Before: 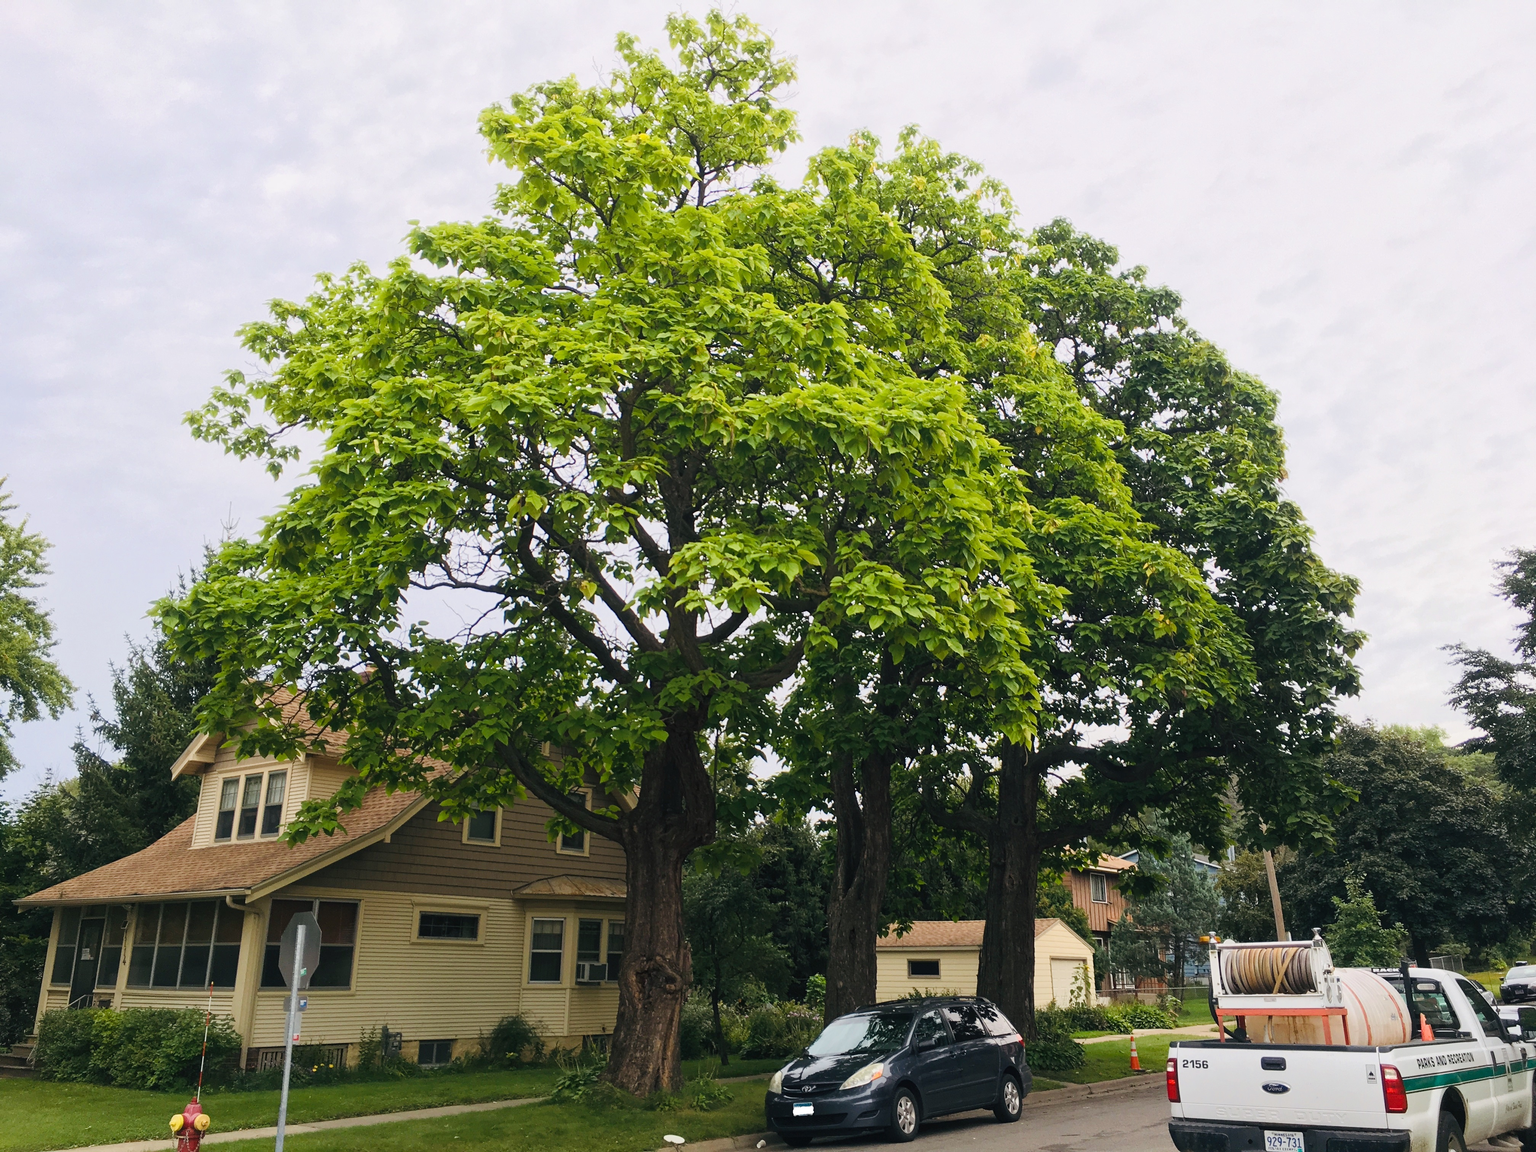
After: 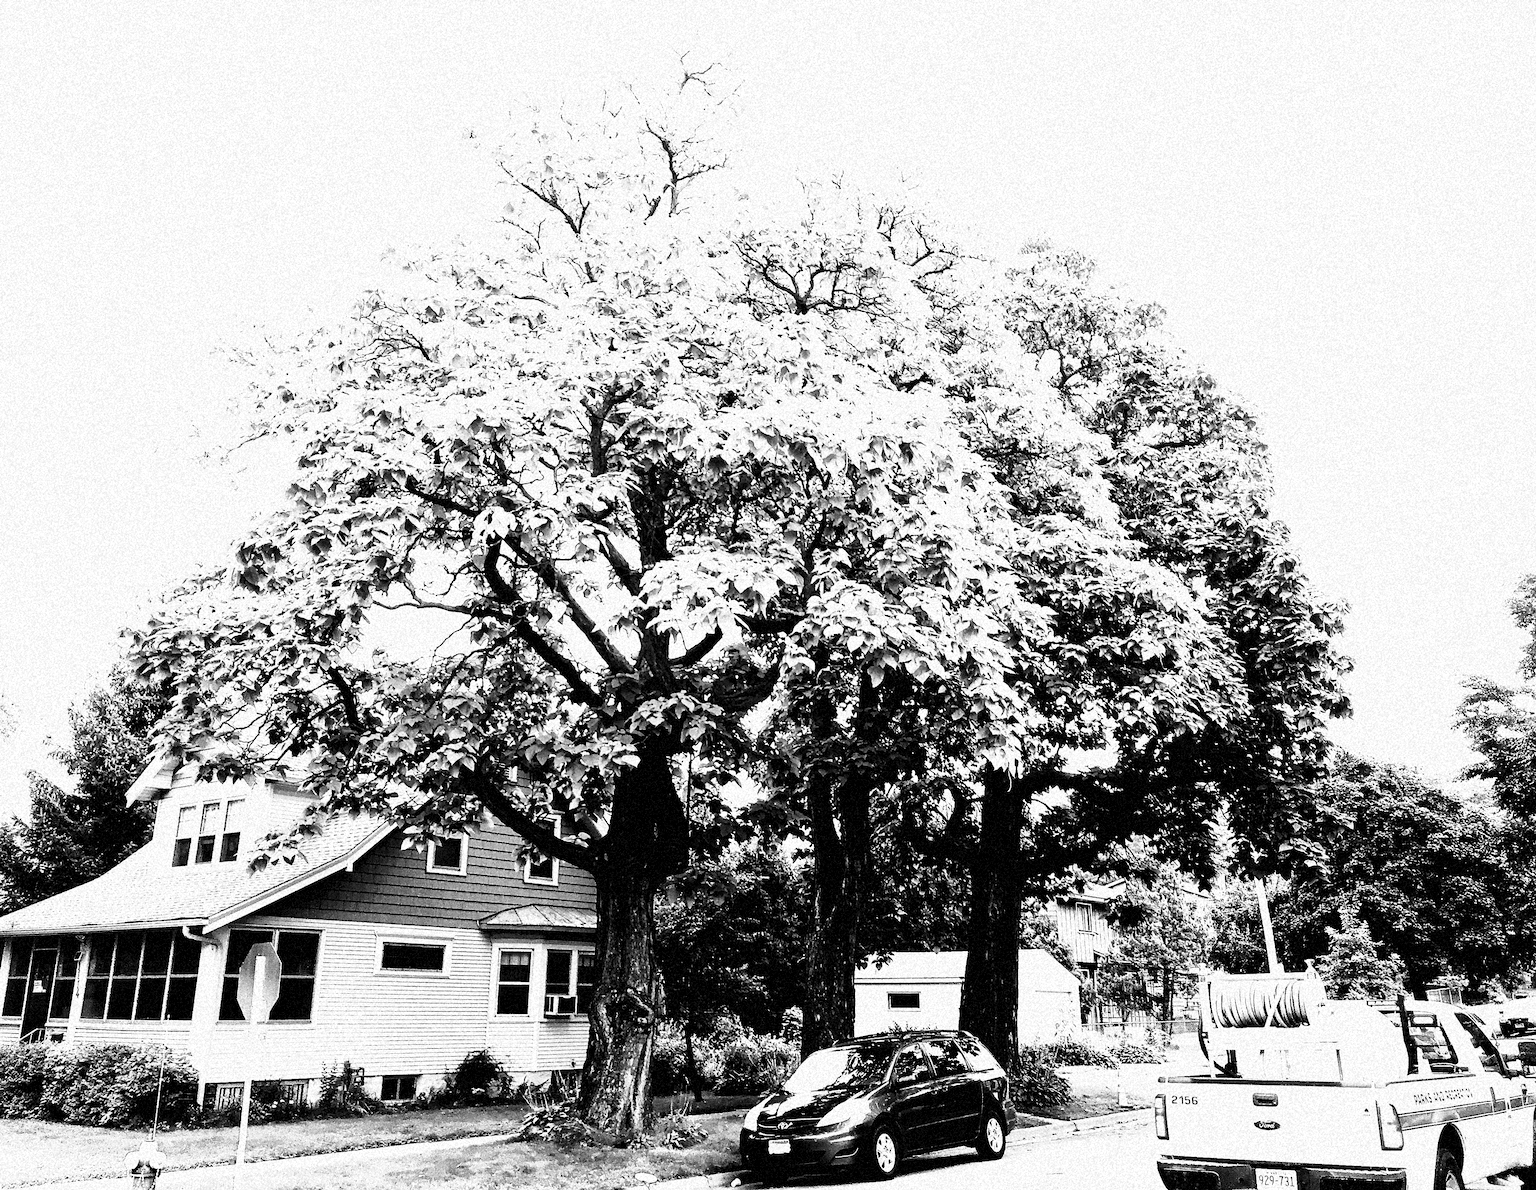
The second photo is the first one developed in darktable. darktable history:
grain: strength 35%, mid-tones bias 0%
sharpen: on, module defaults
monochrome: a 32, b 64, size 2.3
crop and rotate: left 3.238%
exposure: black level correction 0, exposure 1 EV, compensate exposure bias true, compensate highlight preservation false
filmic rgb: black relative exposure -8.2 EV, white relative exposure 2.2 EV, threshold 3 EV, hardness 7.11, latitude 85.74%, contrast 1.696, highlights saturation mix -4%, shadows ↔ highlights balance -2.69%, color science v5 (2021), contrast in shadows safe, contrast in highlights safe, enable highlight reconstruction true
rgb curve: curves: ch0 [(0, 0) (0.21, 0.15) (0.24, 0.21) (0.5, 0.75) (0.75, 0.96) (0.89, 0.99) (1, 1)]; ch1 [(0, 0.02) (0.21, 0.13) (0.25, 0.2) (0.5, 0.67) (0.75, 0.9) (0.89, 0.97) (1, 1)]; ch2 [(0, 0.02) (0.21, 0.13) (0.25, 0.2) (0.5, 0.67) (0.75, 0.9) (0.89, 0.97) (1, 1)], compensate middle gray true
